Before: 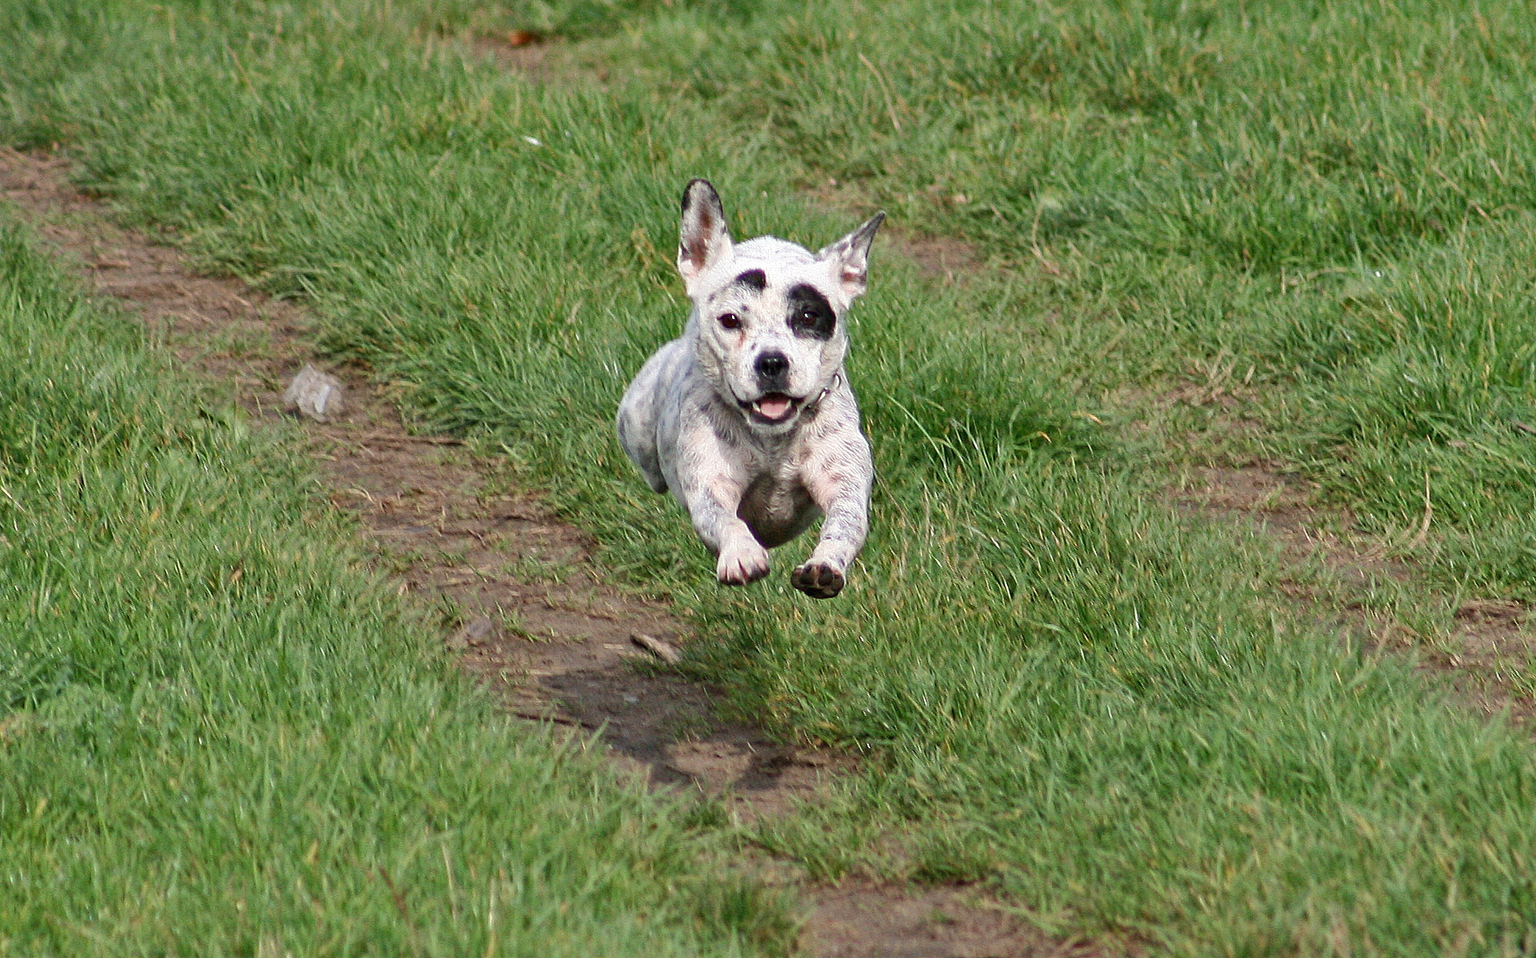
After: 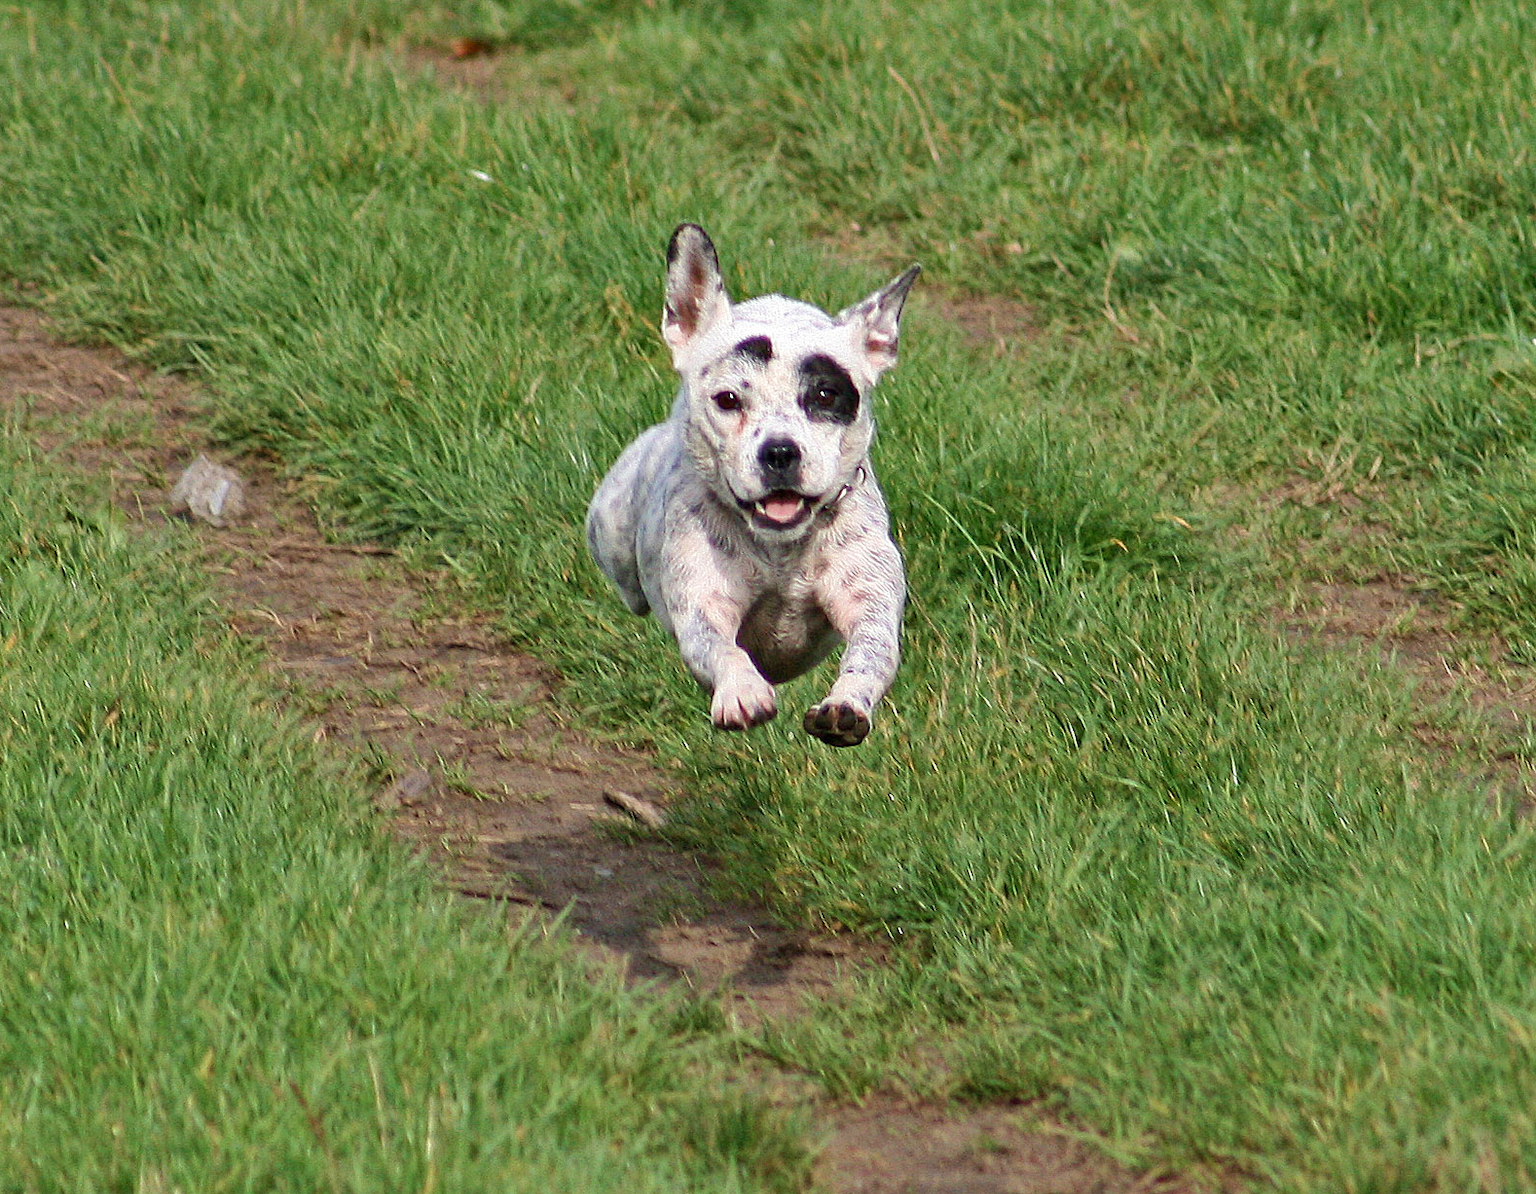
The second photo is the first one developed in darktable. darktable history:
crop and rotate: left 9.597%, right 10.195%
velvia: on, module defaults
